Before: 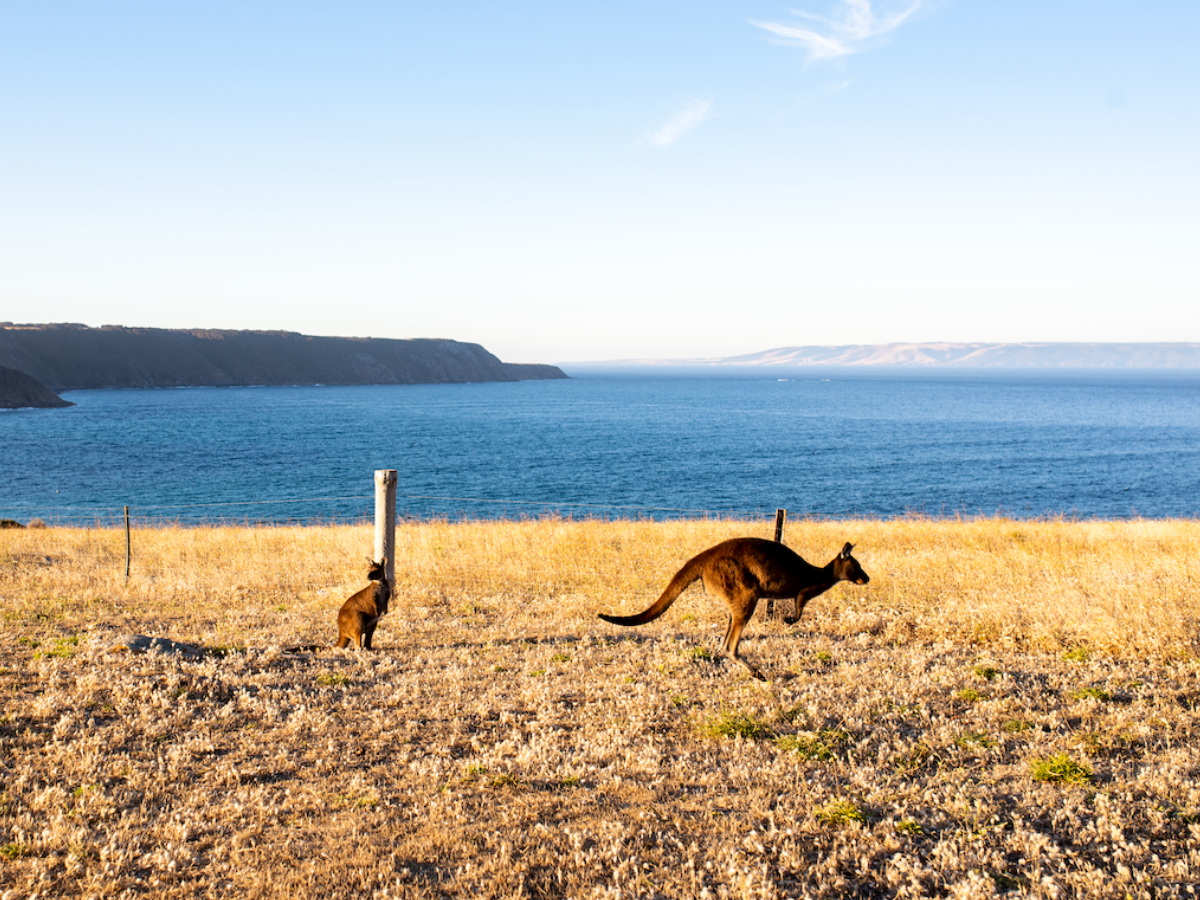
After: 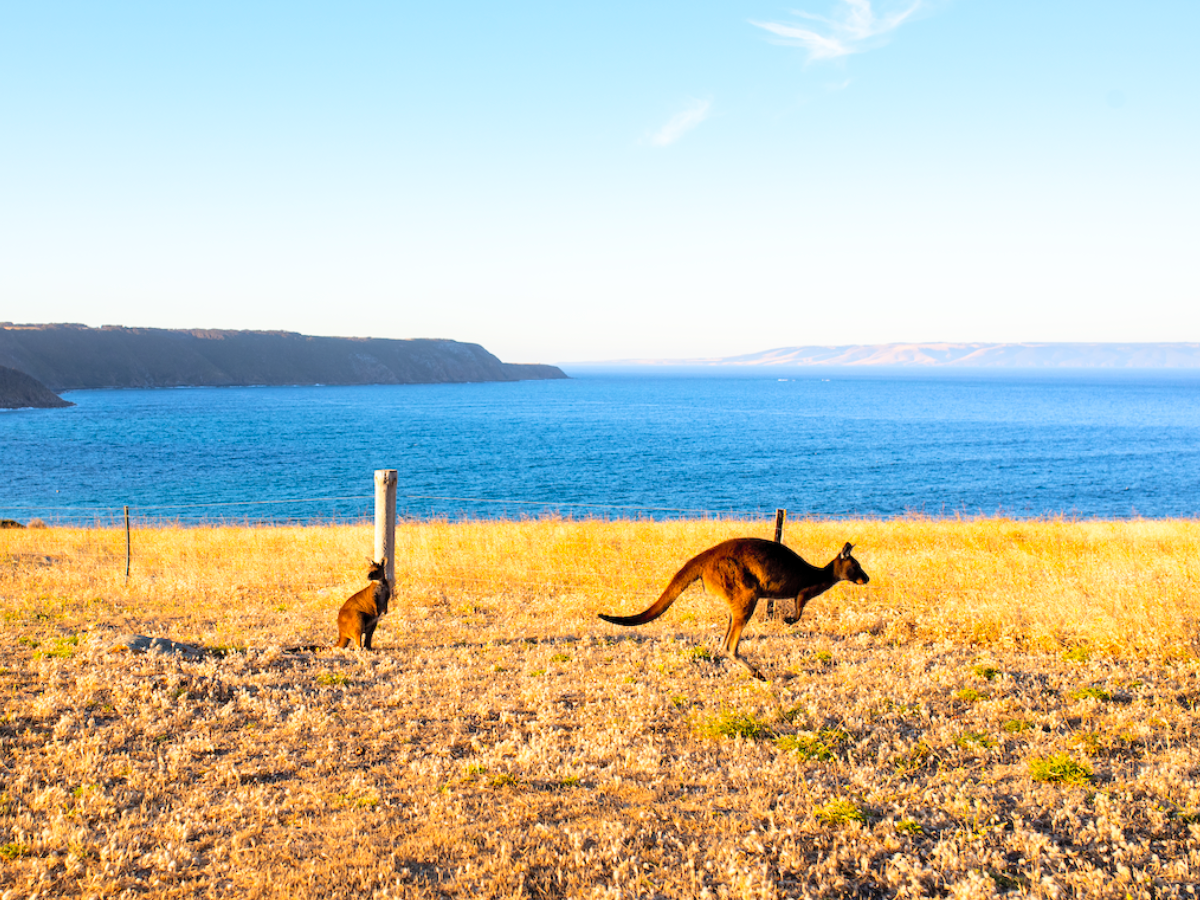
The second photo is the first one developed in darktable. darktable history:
contrast brightness saturation: contrast 0.067, brightness 0.17, saturation 0.396
